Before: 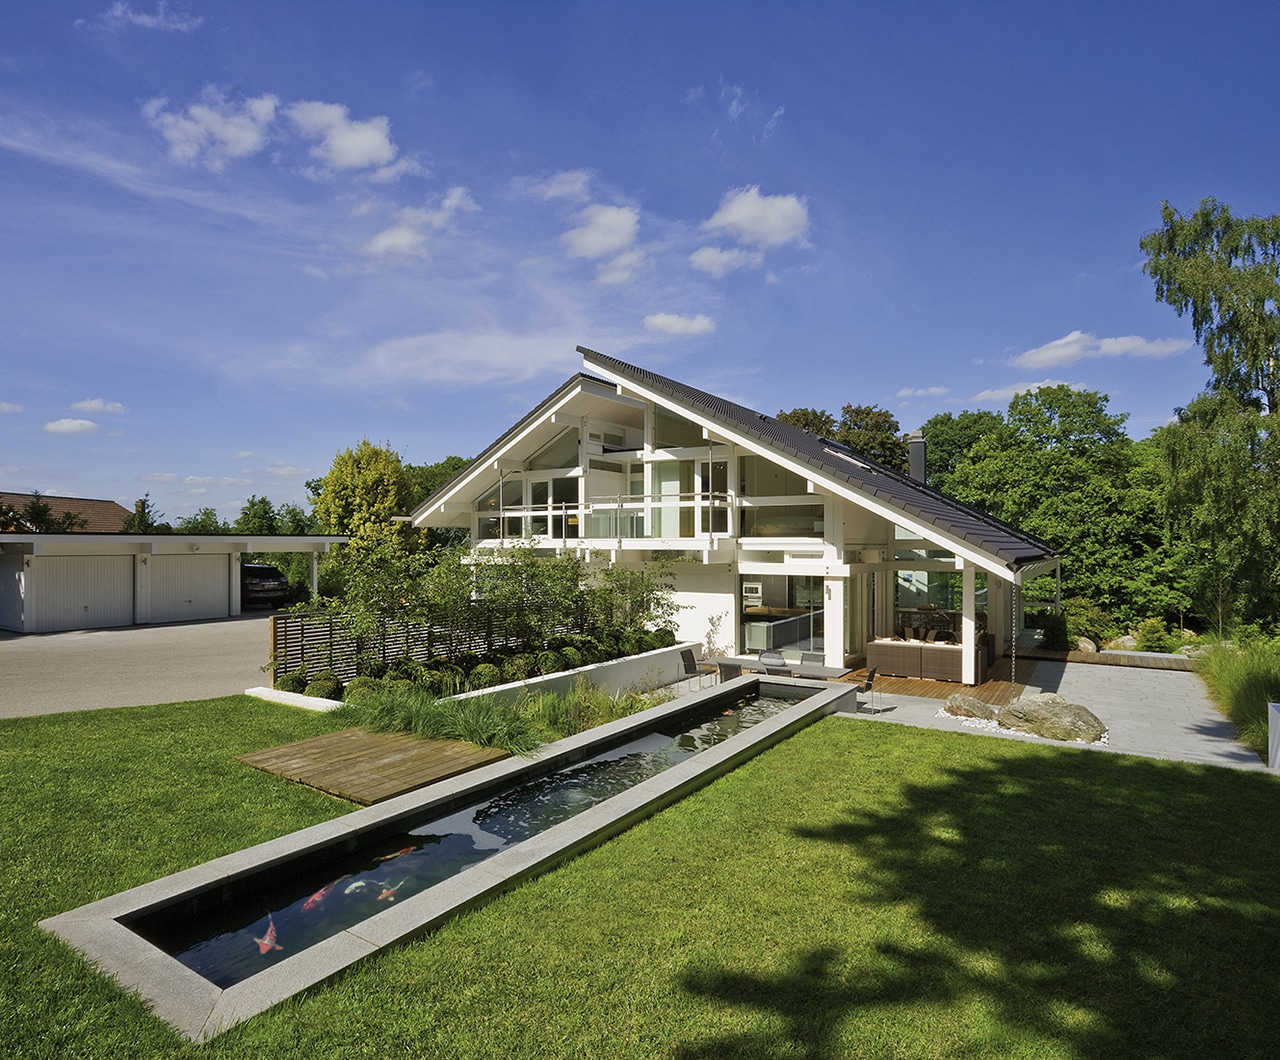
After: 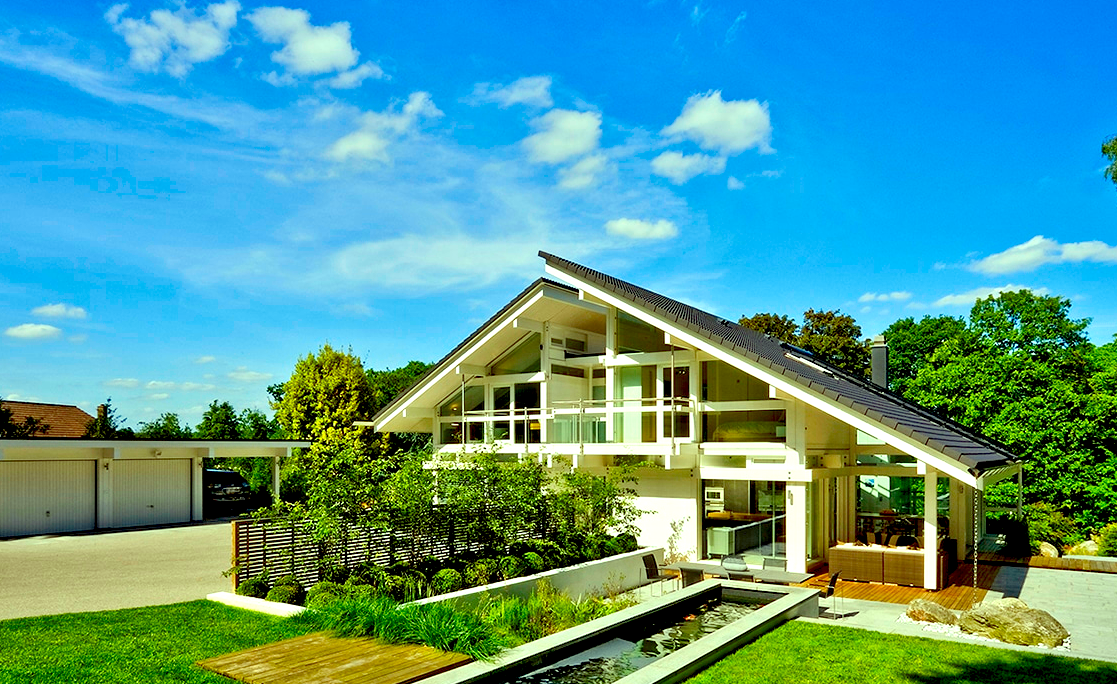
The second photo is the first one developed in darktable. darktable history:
crop: left 3.015%, top 8.969%, right 9.647%, bottom 26.457%
contrast equalizer: y [[0.545, 0.572, 0.59, 0.59, 0.571, 0.545], [0.5 ×6], [0.5 ×6], [0 ×6], [0 ×6]]
exposure: black level correction 0.031, exposure 0.304 EV, compensate highlight preservation false
color correction: highlights a* -10.77, highlights b* 9.8, saturation 1.72
